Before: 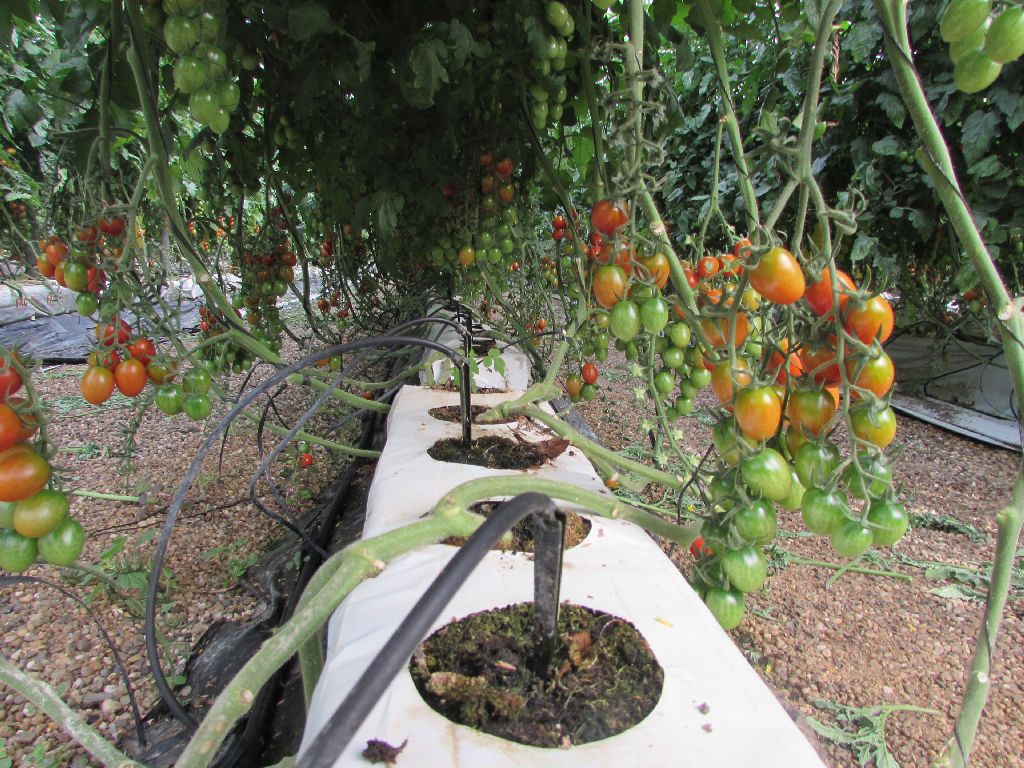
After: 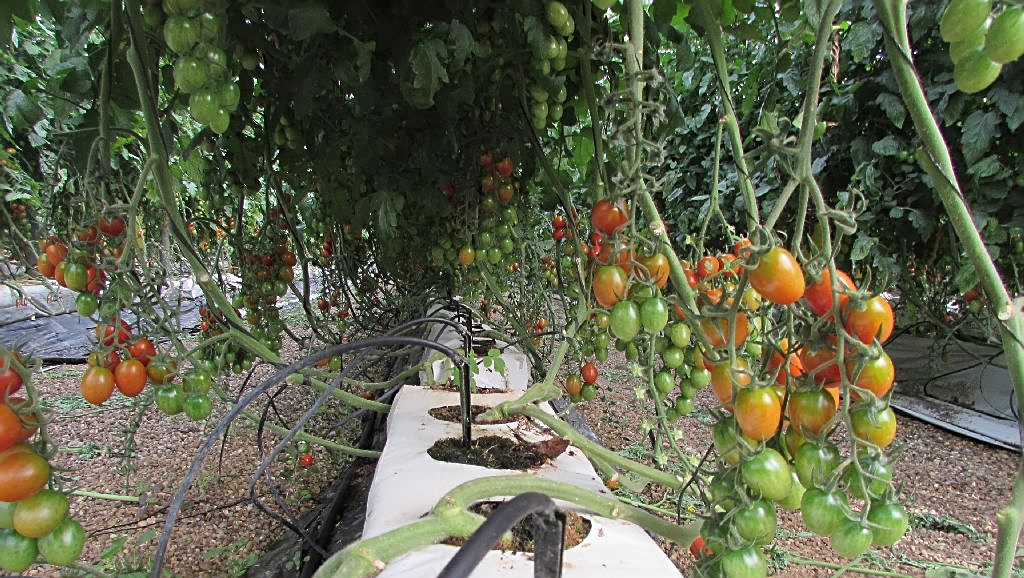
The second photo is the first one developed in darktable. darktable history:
sharpen: on, module defaults
crop: bottom 24.664%
